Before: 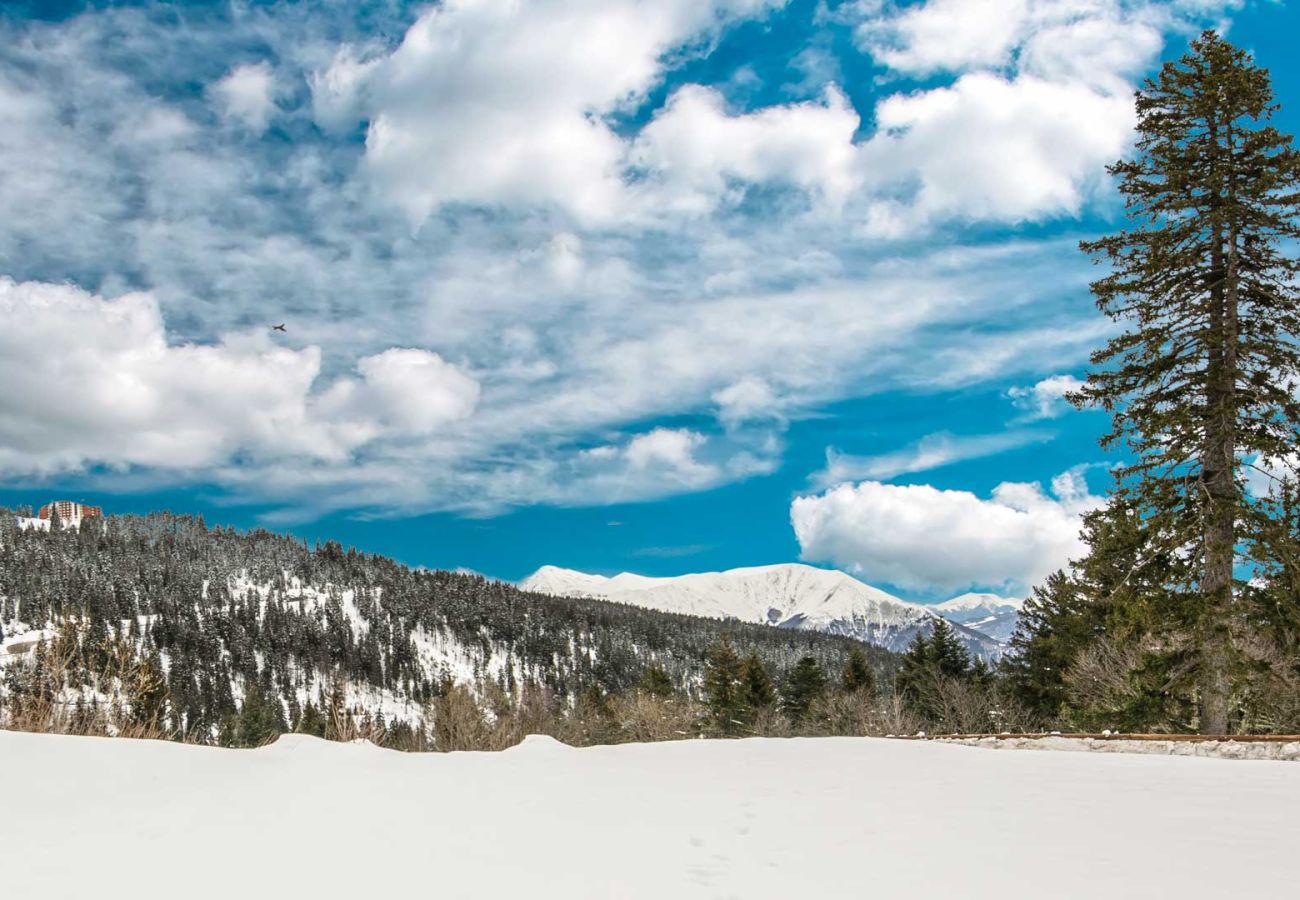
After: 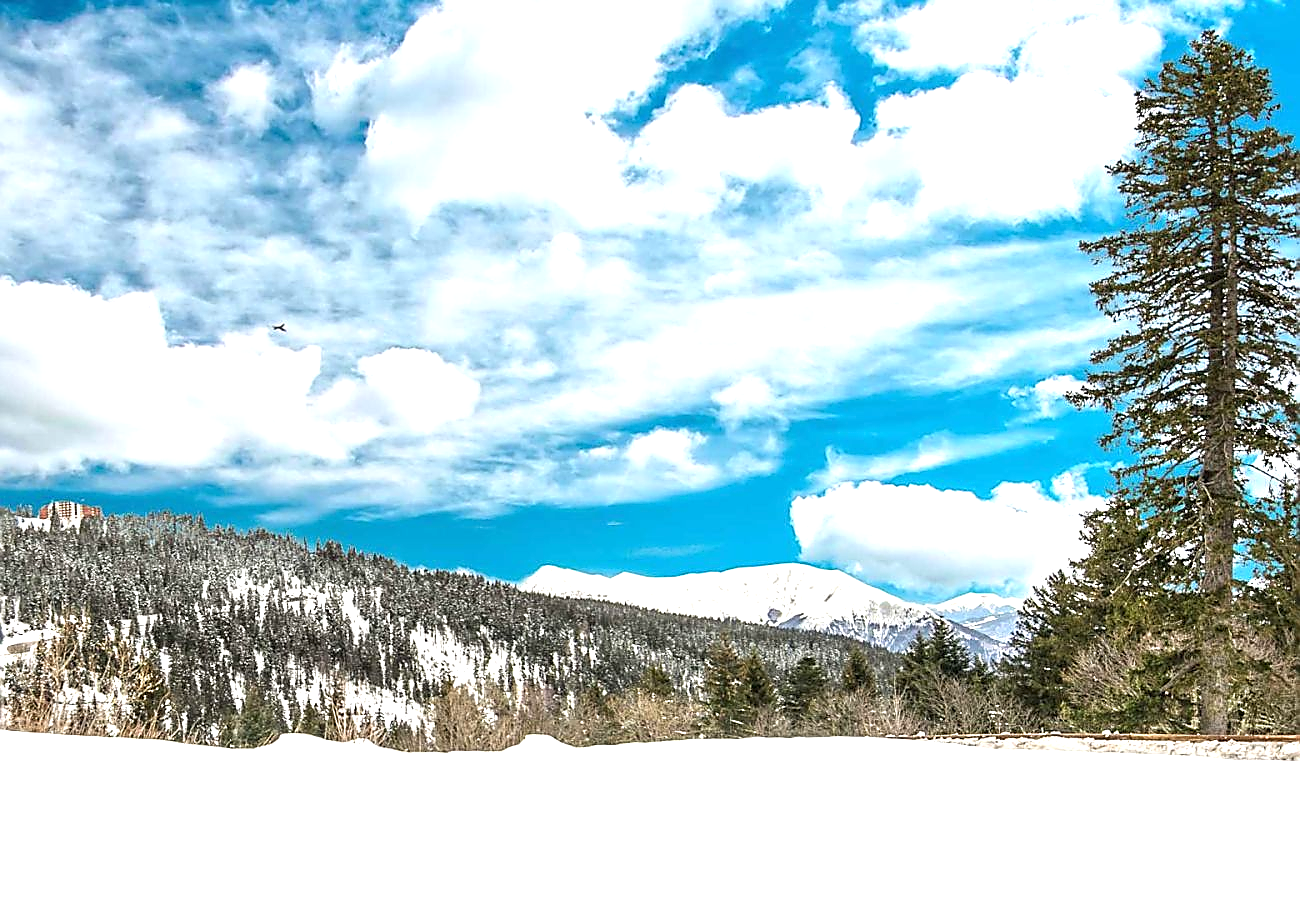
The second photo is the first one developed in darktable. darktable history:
color balance: on, module defaults
exposure: black level correction 0, exposure 0.9 EV, compensate exposure bias true, compensate highlight preservation false
sharpen: radius 1.4, amount 1.25, threshold 0.7
